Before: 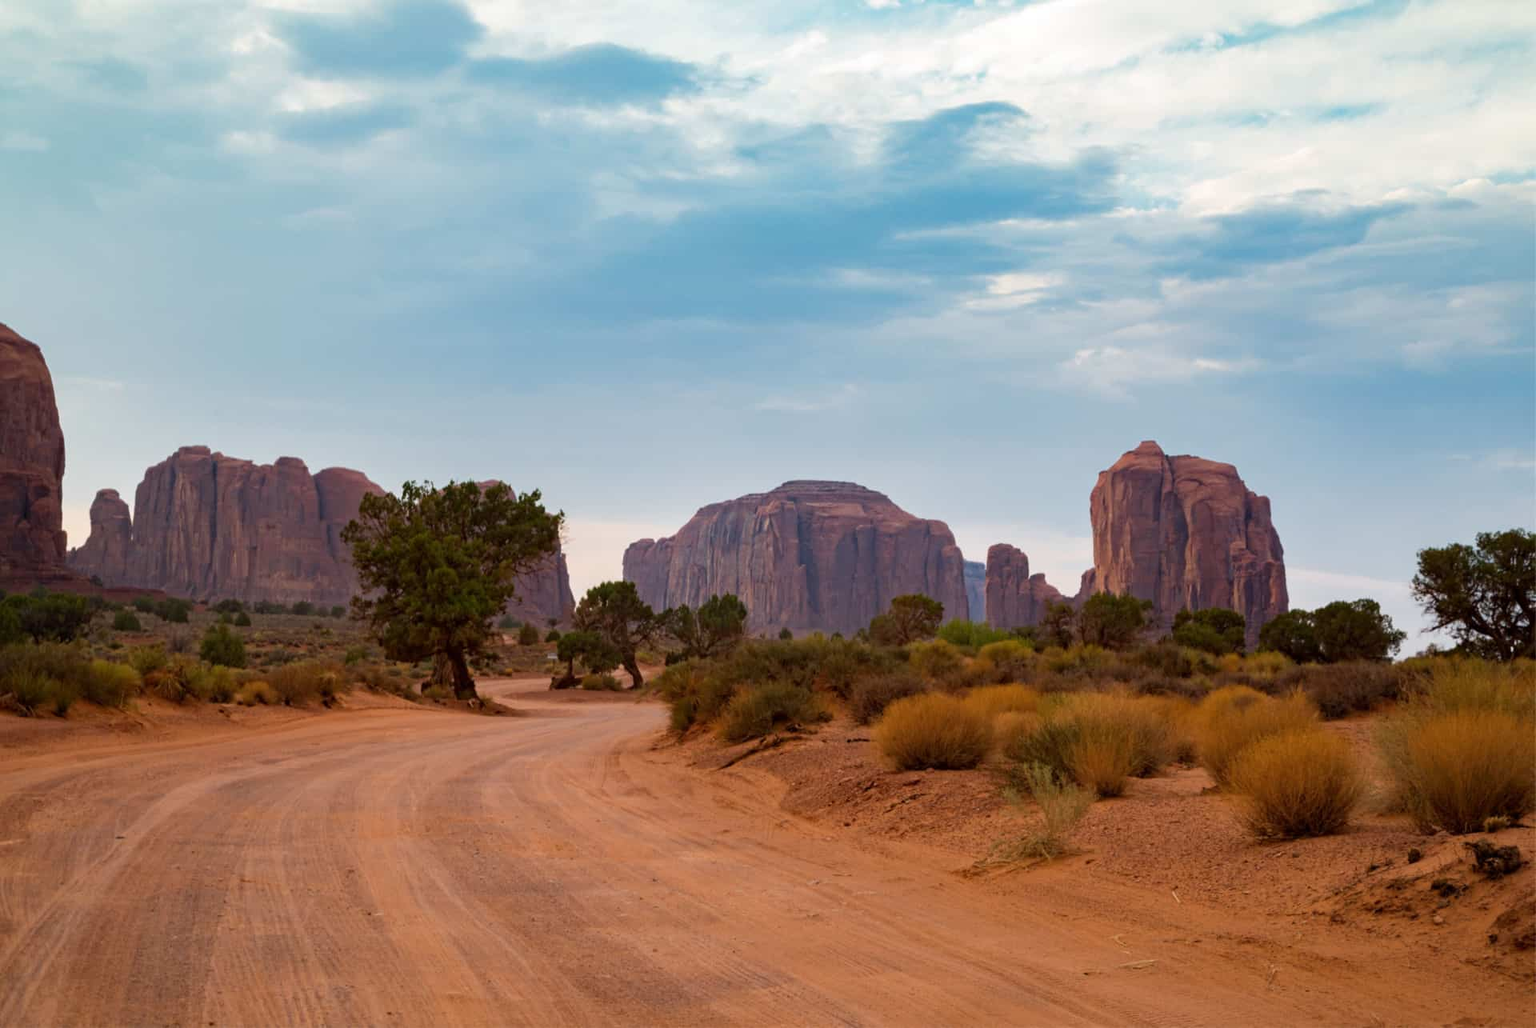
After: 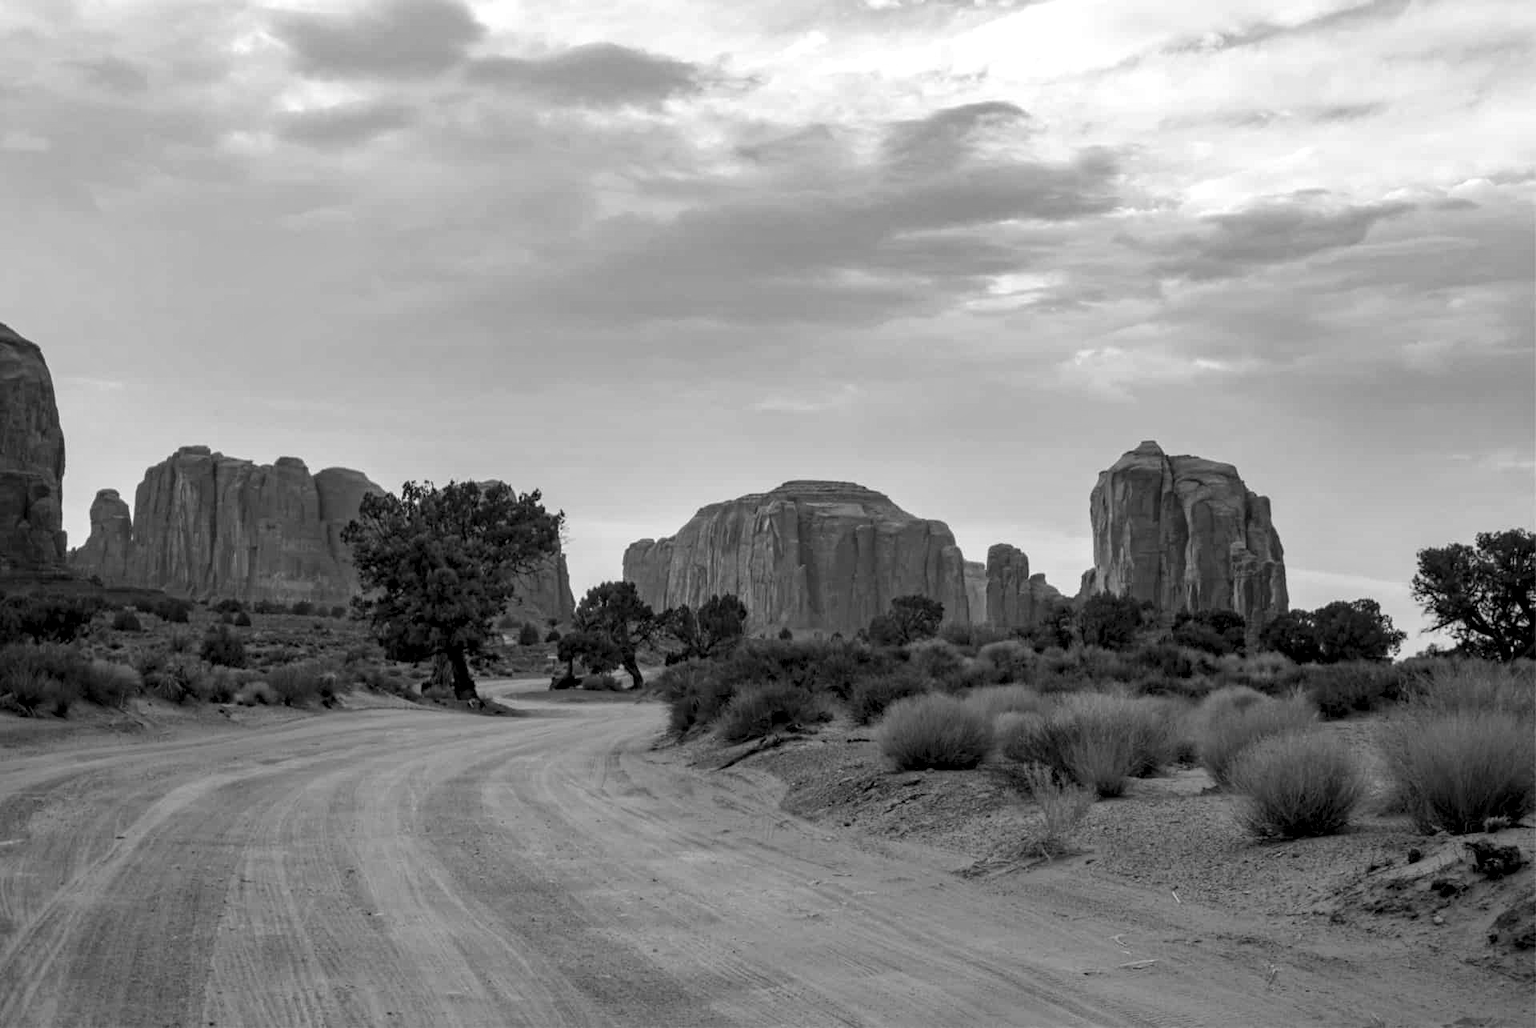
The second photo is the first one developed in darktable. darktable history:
contrast brightness saturation: saturation -1
white balance: red 0.974, blue 1.044
local contrast: highlights 61%, detail 143%, midtone range 0.428
